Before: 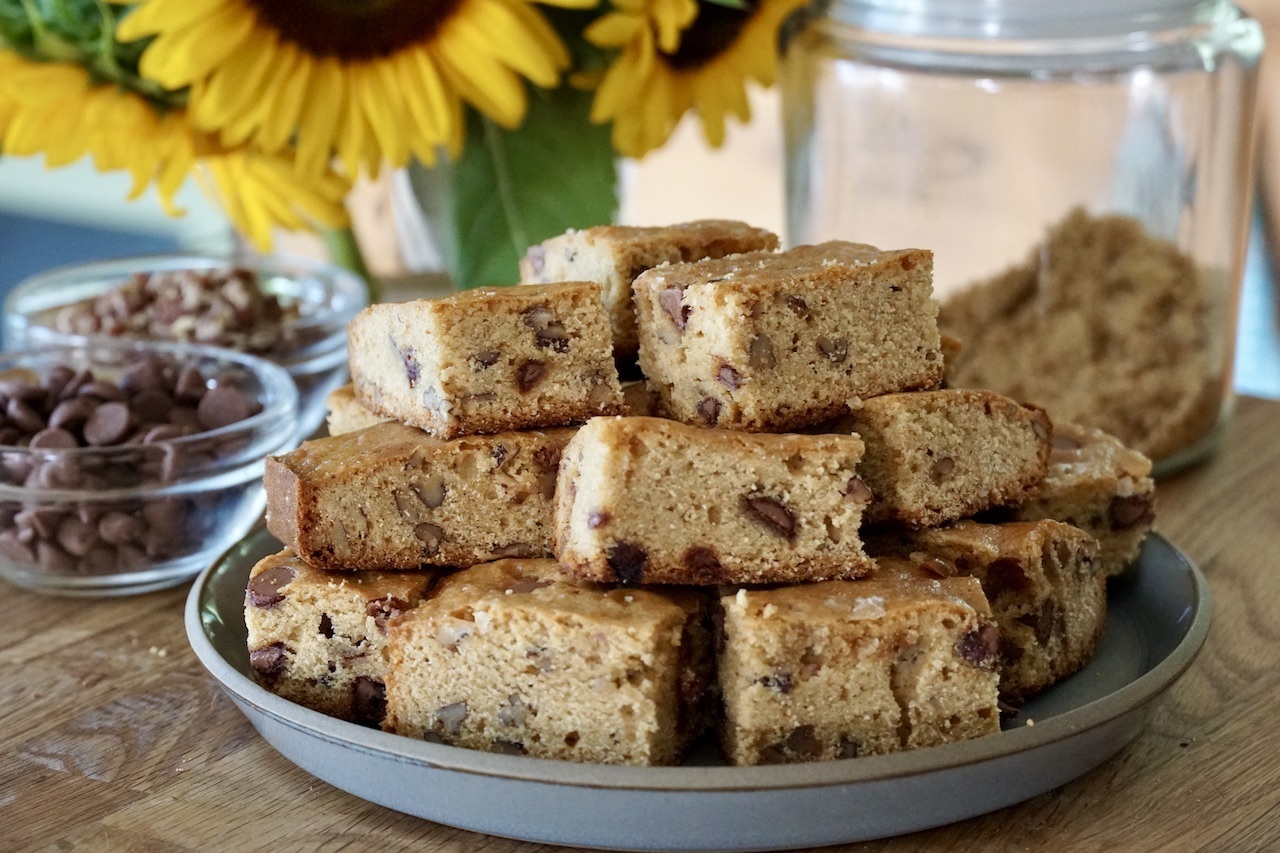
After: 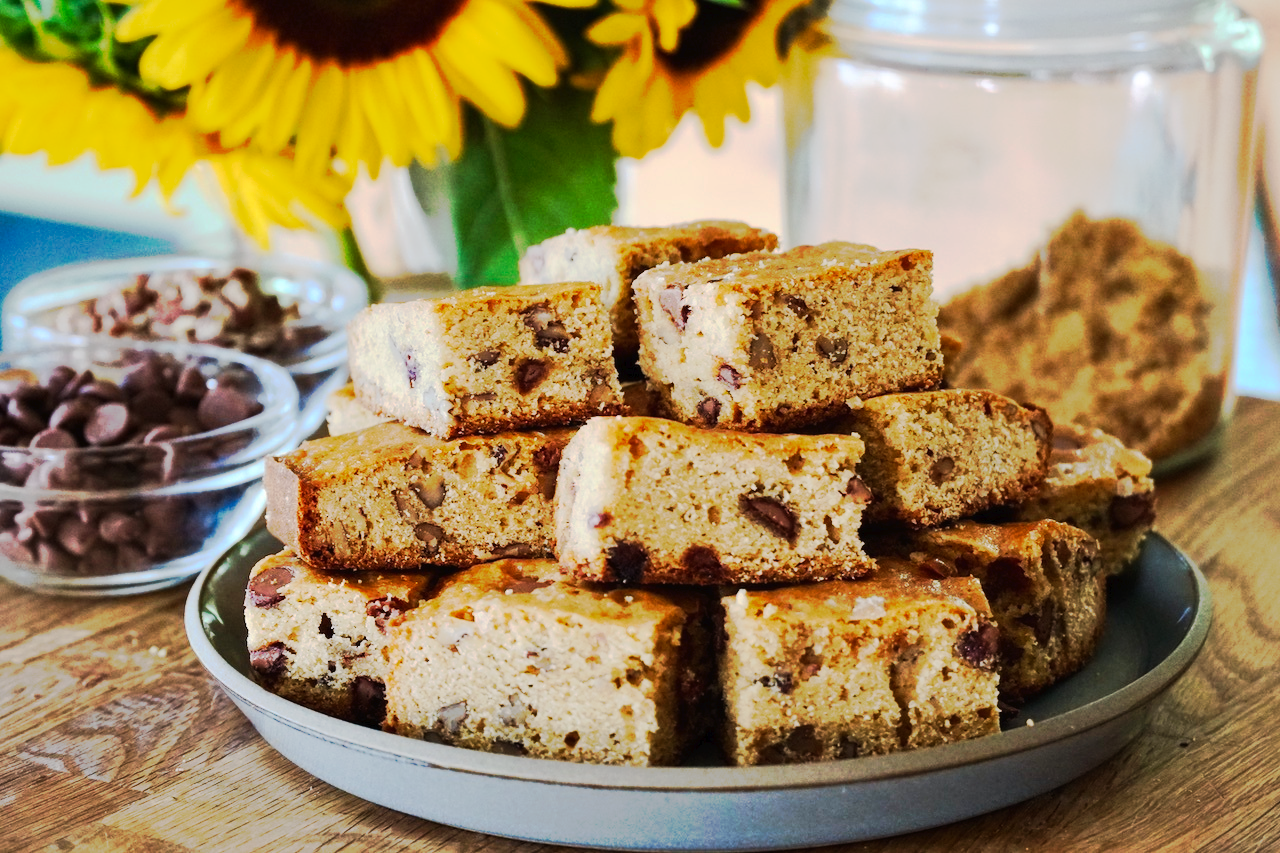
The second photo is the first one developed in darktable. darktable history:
tone curve: curves: ch0 [(0, 0) (0.003, 0.015) (0.011, 0.019) (0.025, 0.025) (0.044, 0.039) (0.069, 0.053) (0.1, 0.076) (0.136, 0.107) (0.177, 0.143) (0.224, 0.19) (0.277, 0.253) (0.335, 0.32) (0.399, 0.412) (0.468, 0.524) (0.543, 0.668) (0.623, 0.717) (0.709, 0.769) (0.801, 0.82) (0.898, 0.865) (1, 1)], preserve colors none
contrast brightness saturation: contrast 0.15, brightness 0.05
